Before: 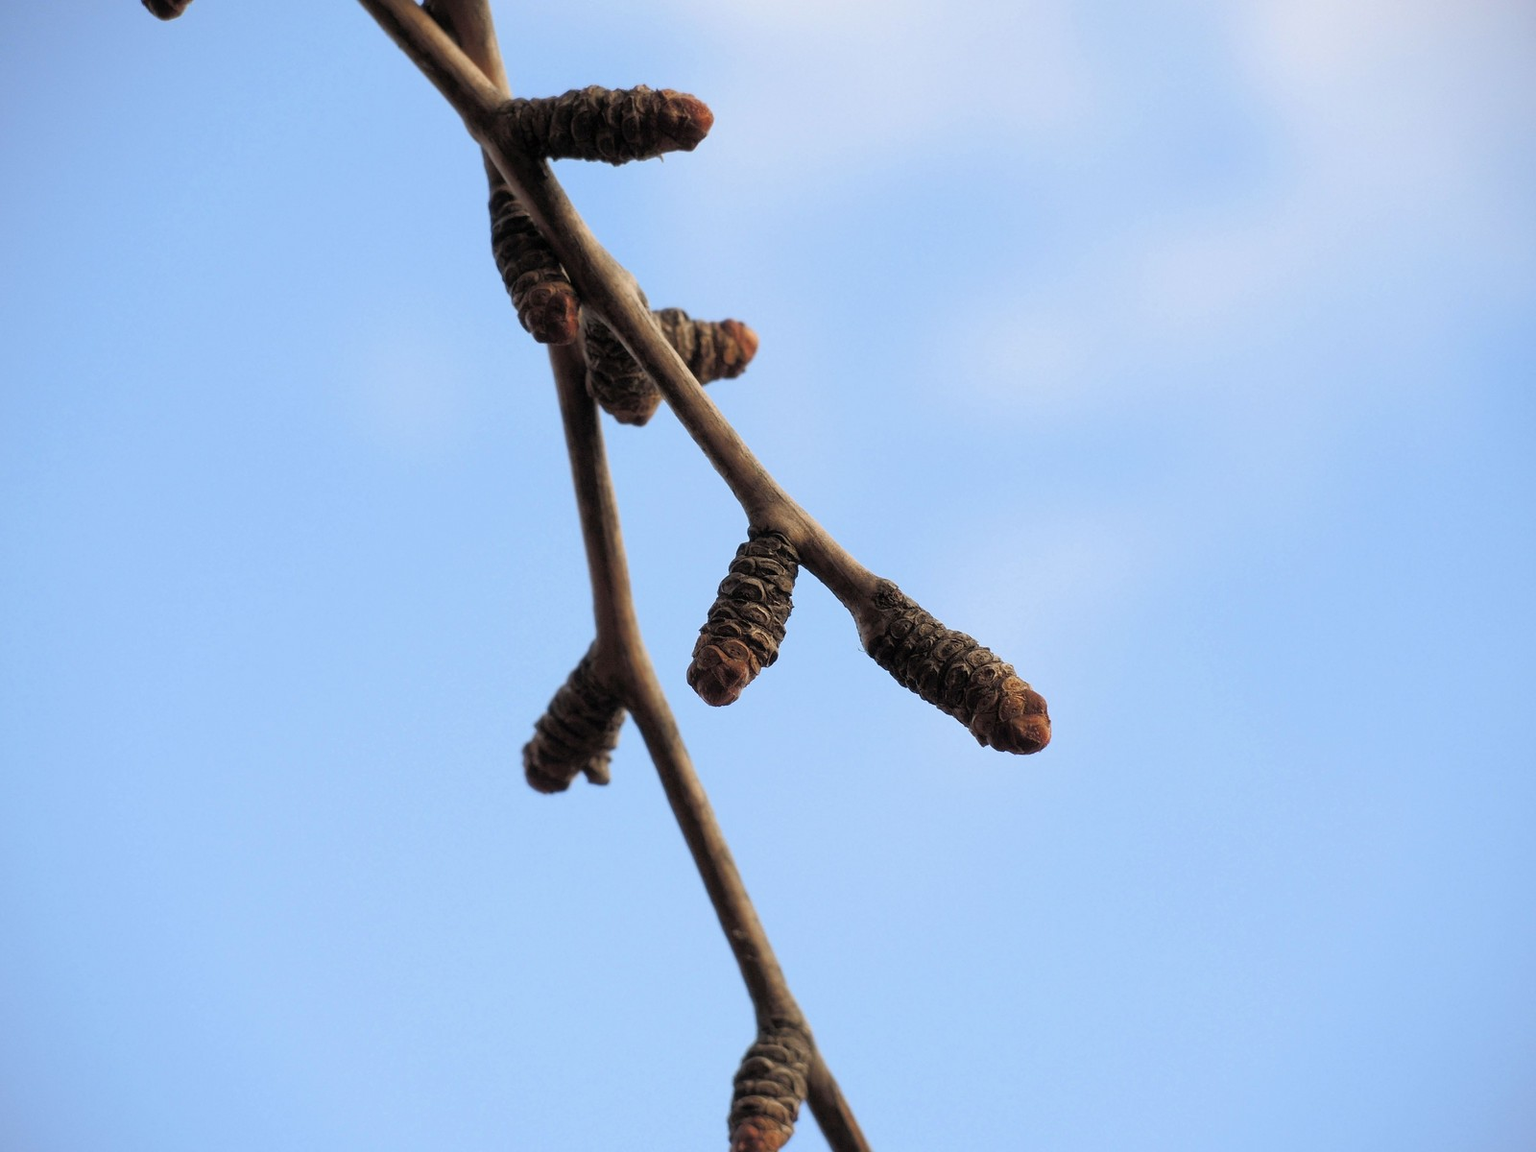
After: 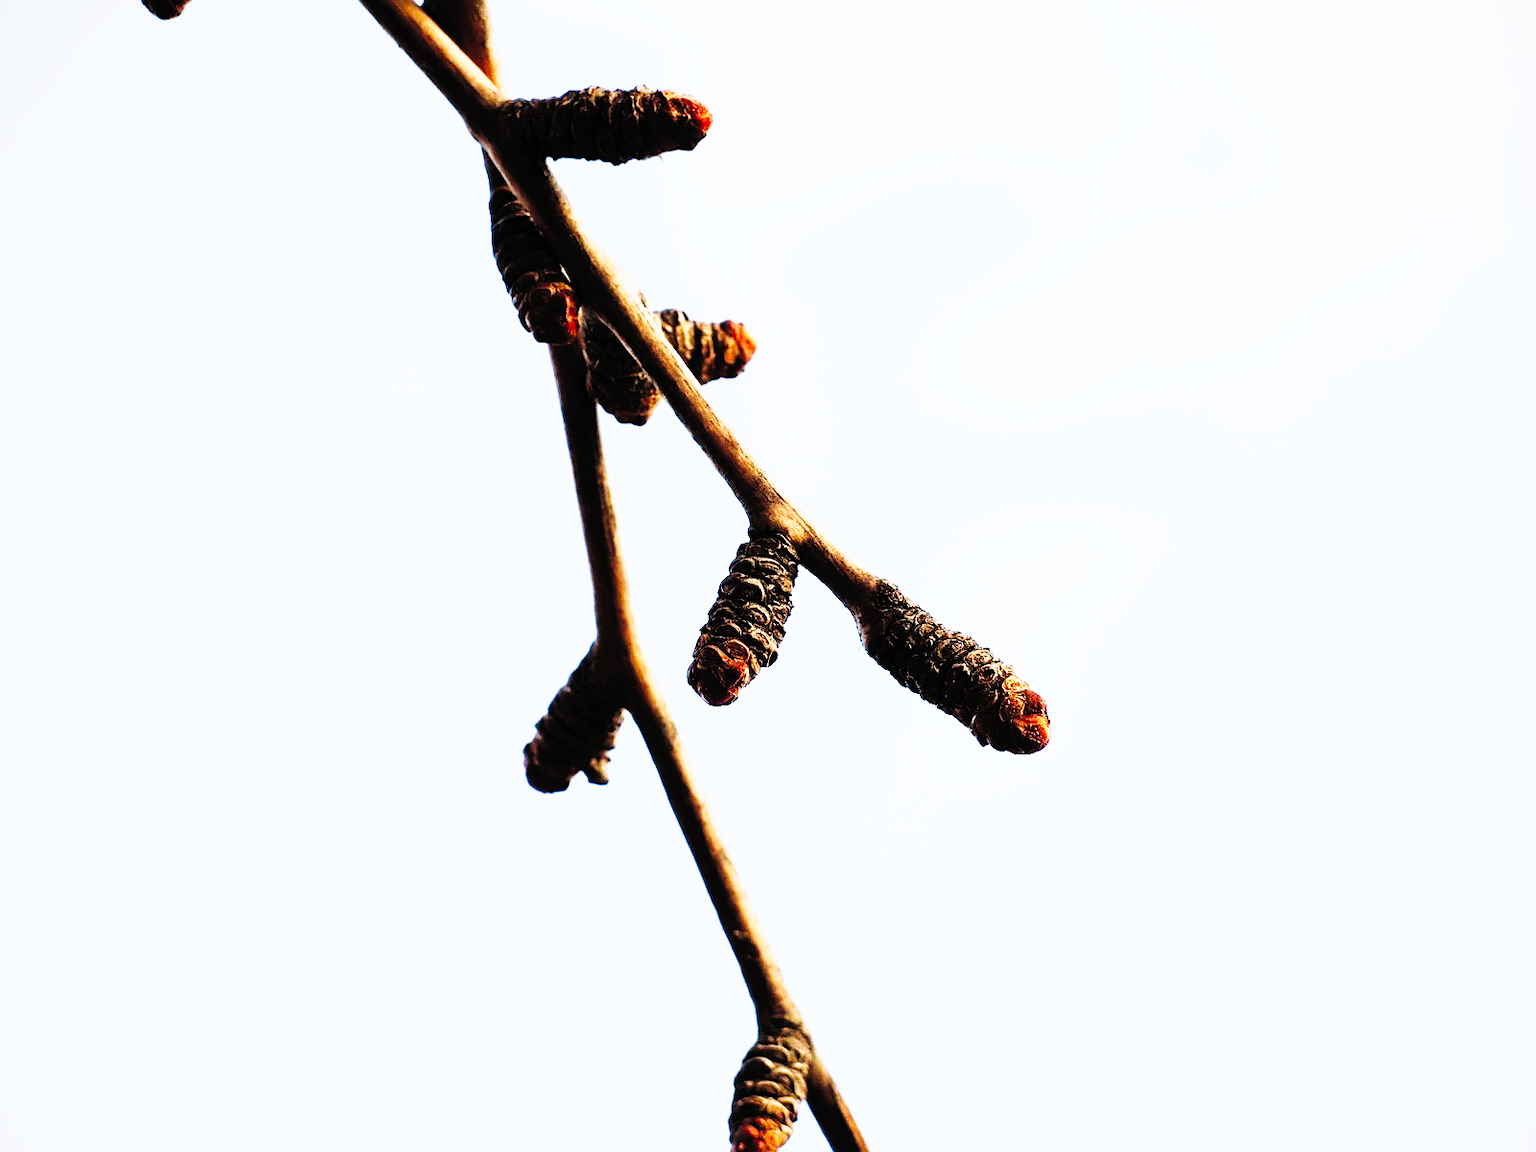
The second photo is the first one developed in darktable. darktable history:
sharpen: on, module defaults
base curve: curves: ch0 [(0, 0) (0.028, 0.03) (0.121, 0.232) (0.46, 0.748) (0.859, 0.968) (1, 1)], preserve colors none
tone curve: curves: ch0 [(0, 0) (0.003, 0.001) (0.011, 0.005) (0.025, 0.01) (0.044, 0.016) (0.069, 0.019) (0.1, 0.024) (0.136, 0.03) (0.177, 0.045) (0.224, 0.071) (0.277, 0.122) (0.335, 0.202) (0.399, 0.326) (0.468, 0.471) (0.543, 0.638) (0.623, 0.798) (0.709, 0.913) (0.801, 0.97) (0.898, 0.983) (1, 1)], preserve colors none
